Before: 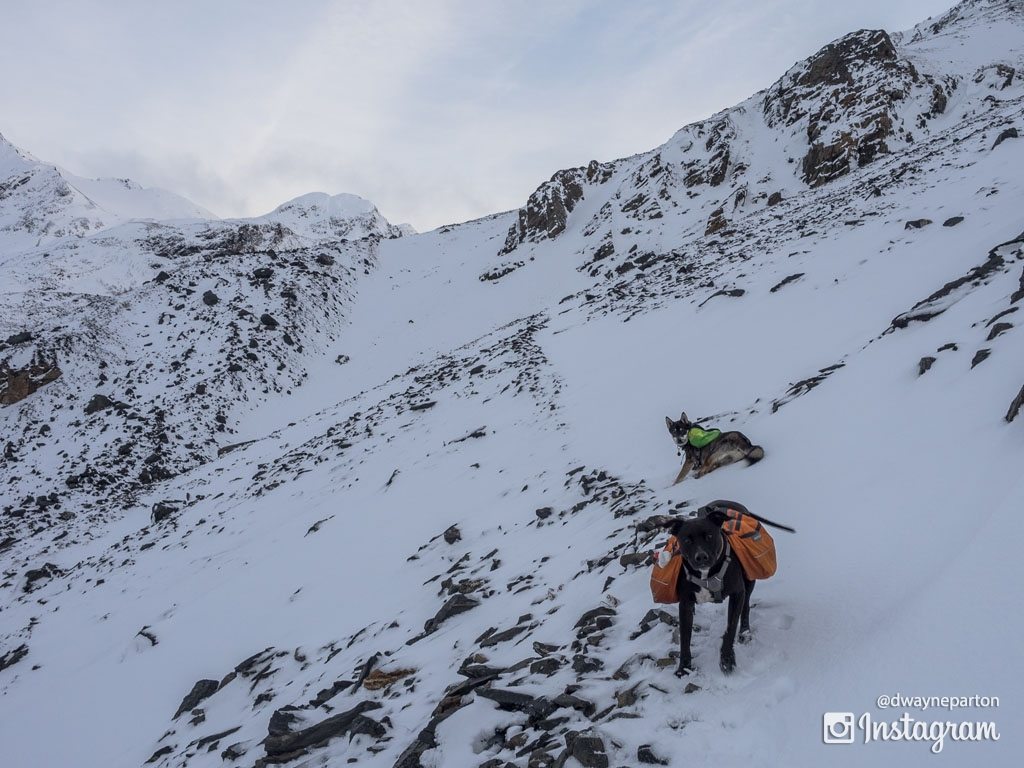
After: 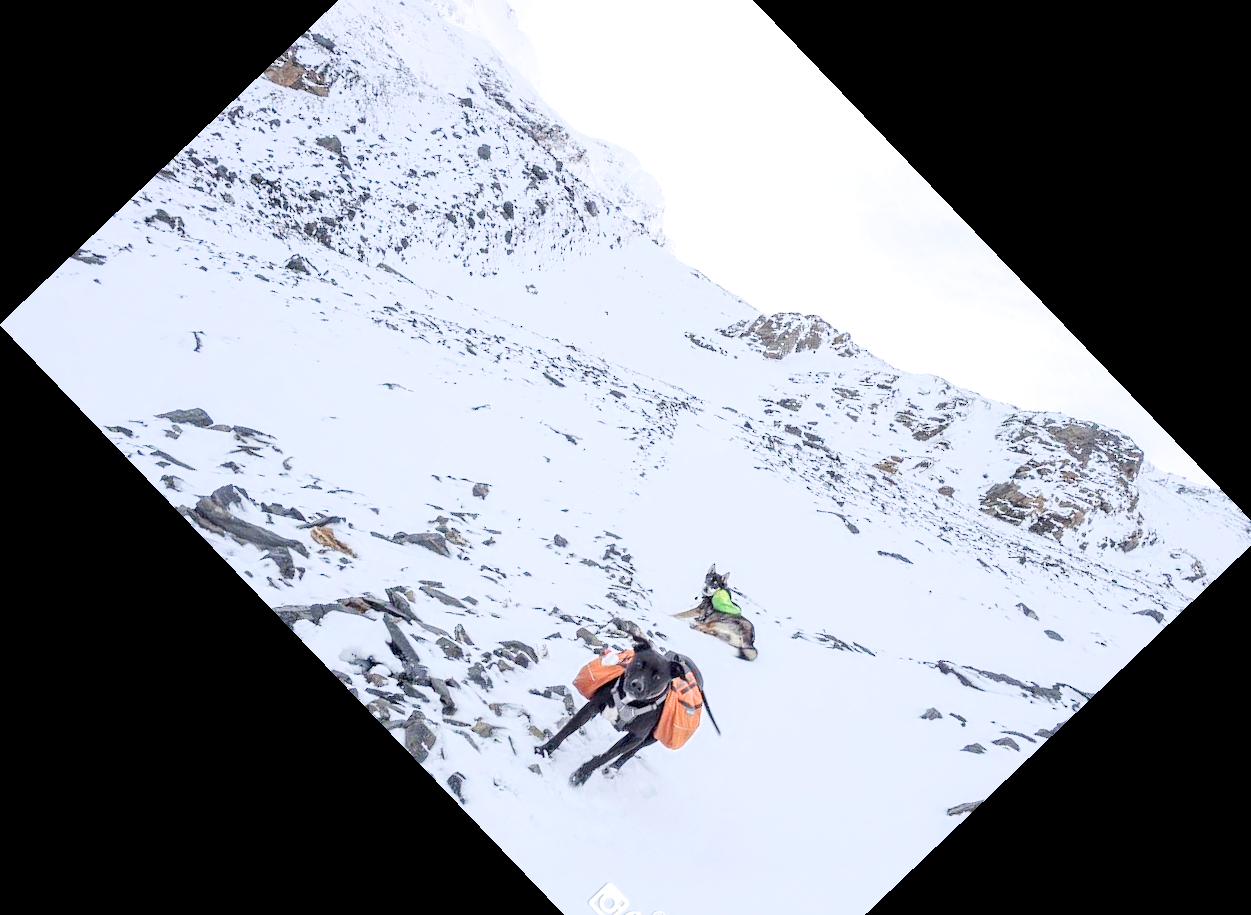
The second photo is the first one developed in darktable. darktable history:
filmic rgb: black relative exposure -7.65 EV, white relative exposure 4.56 EV, hardness 3.61
exposure: exposure 3 EV, compensate highlight preservation false
crop and rotate: angle -46.26°, top 16.234%, right 0.912%, bottom 11.704%
